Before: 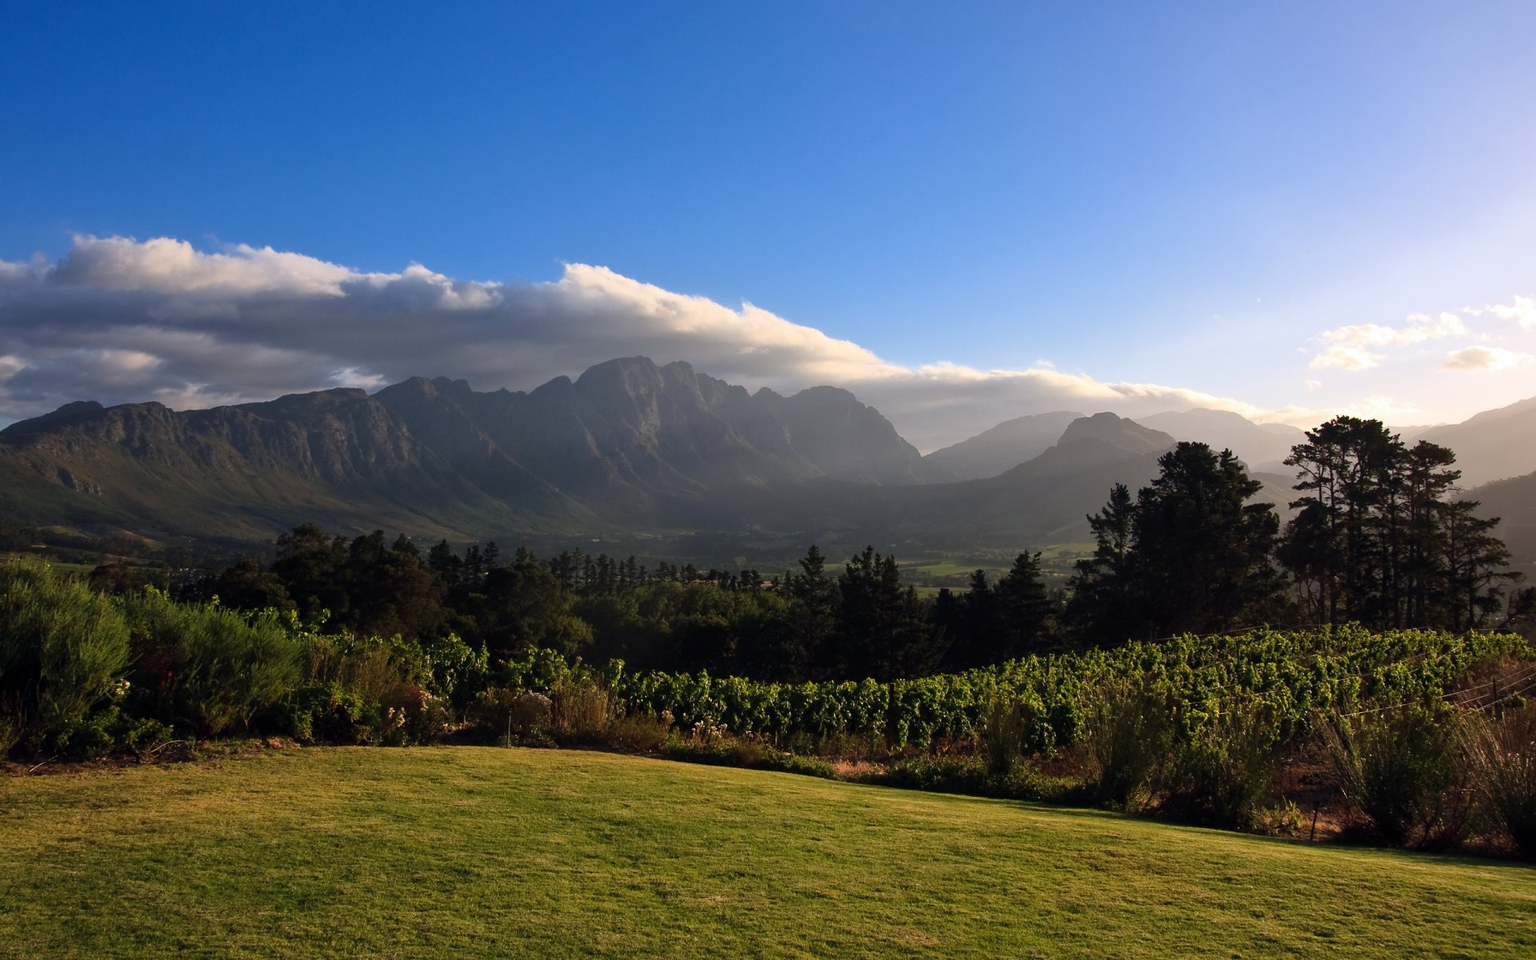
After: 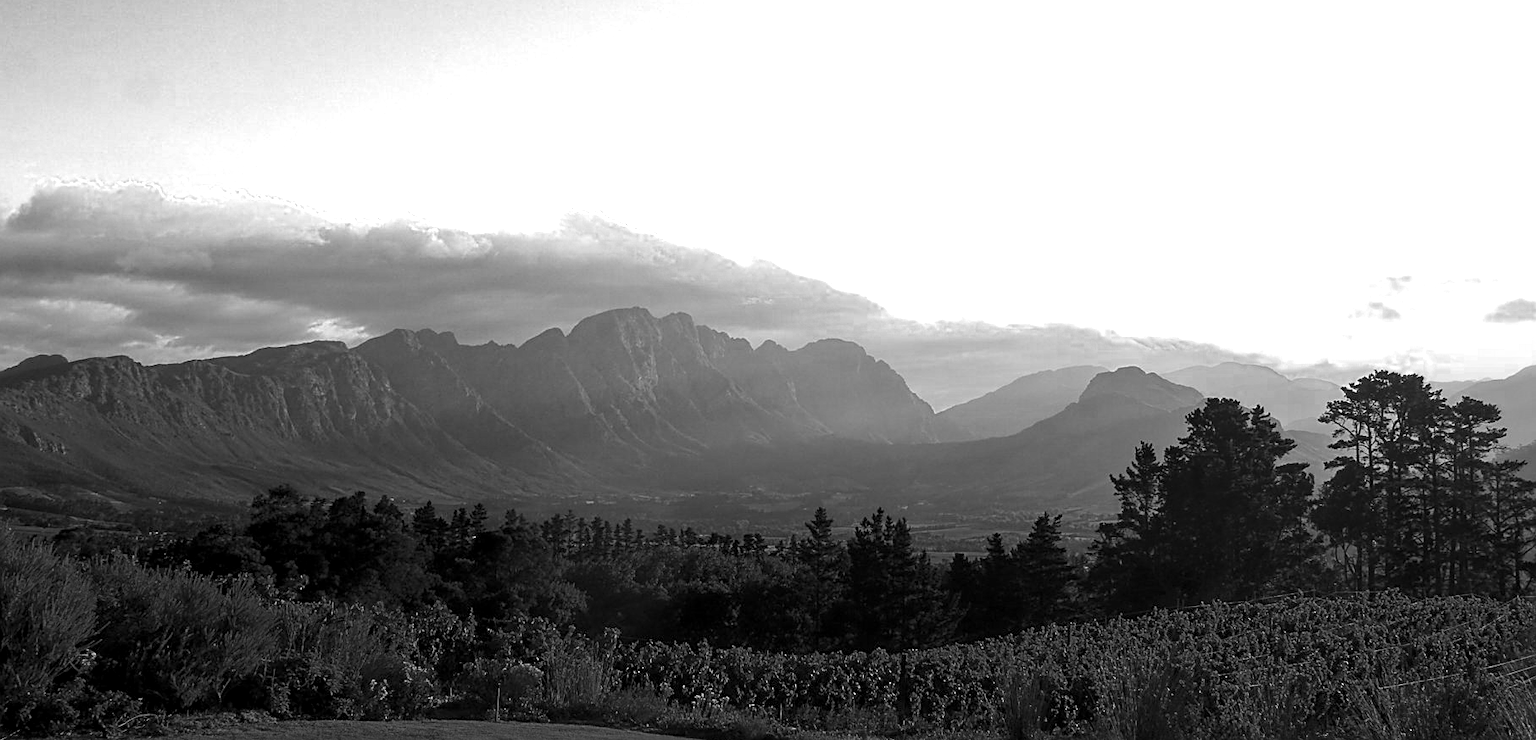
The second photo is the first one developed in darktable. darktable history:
crop: left 2.573%, top 6.993%, right 3.043%, bottom 20.158%
color zones: curves: ch0 [(0.287, 0.048) (0.493, 0.484) (0.737, 0.816)]; ch1 [(0, 0) (0.143, 0) (0.286, 0) (0.429, 0) (0.571, 0) (0.714, 0) (0.857, 0)]
exposure: black level correction 0, exposure 0.498 EV, compensate highlight preservation false
local contrast: on, module defaults
sharpen: amount 0.495
